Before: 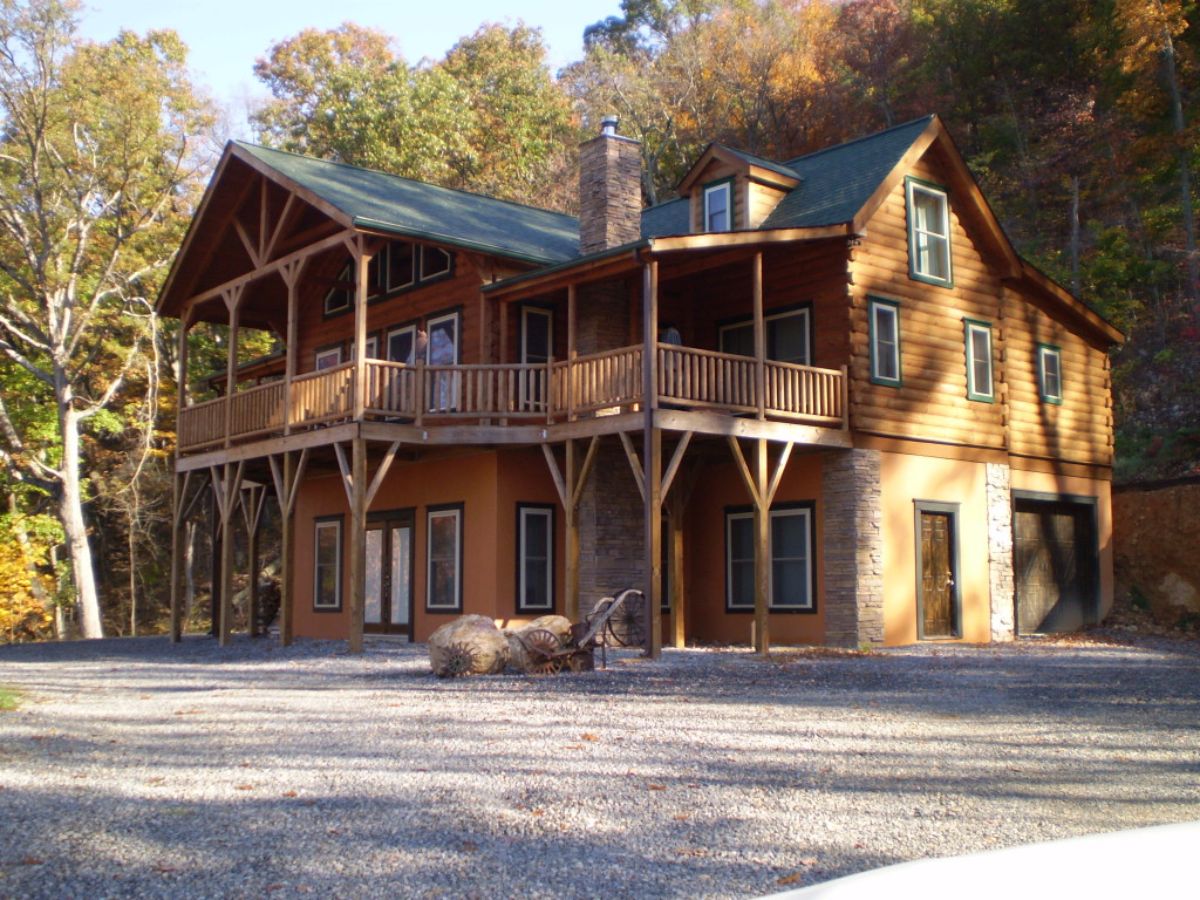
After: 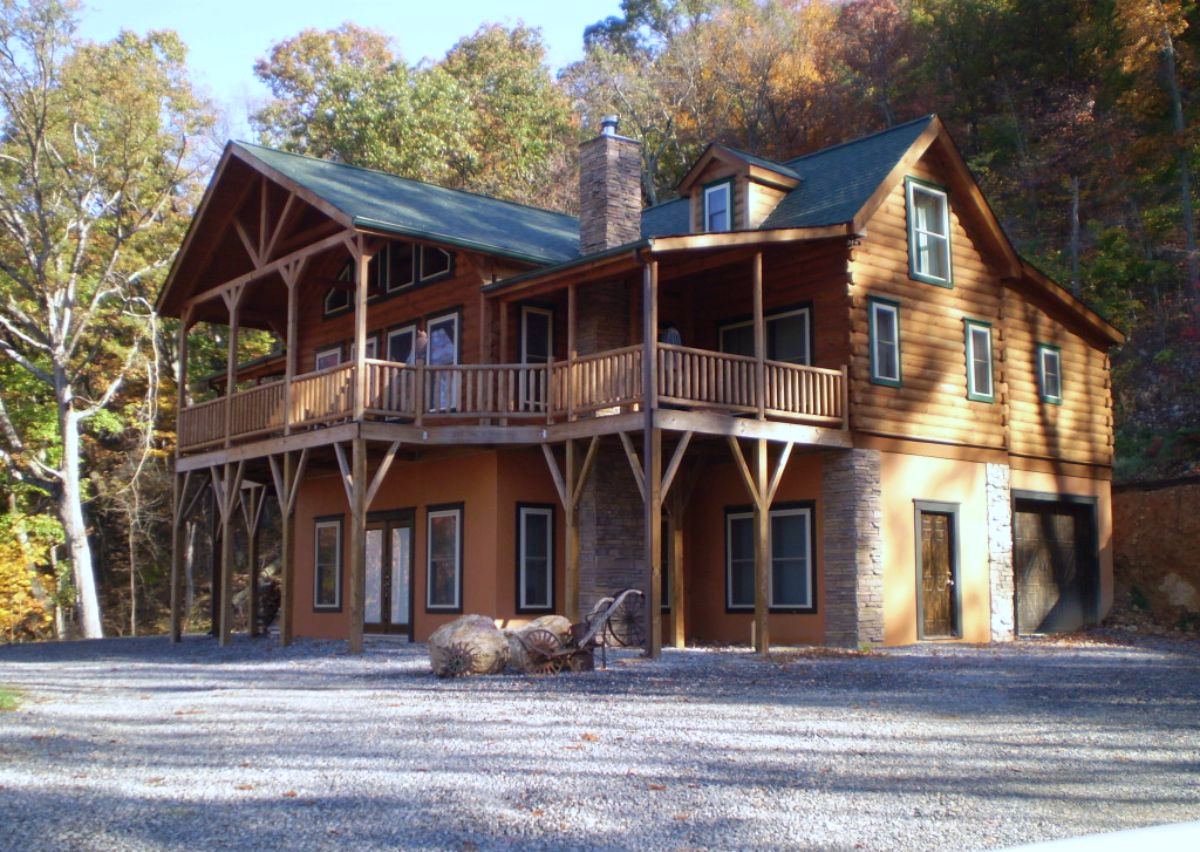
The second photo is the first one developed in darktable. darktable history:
color calibration: x 0.37, y 0.382, temperature 4314.48 K
crop and rotate: top 0.011%, bottom 5.22%
